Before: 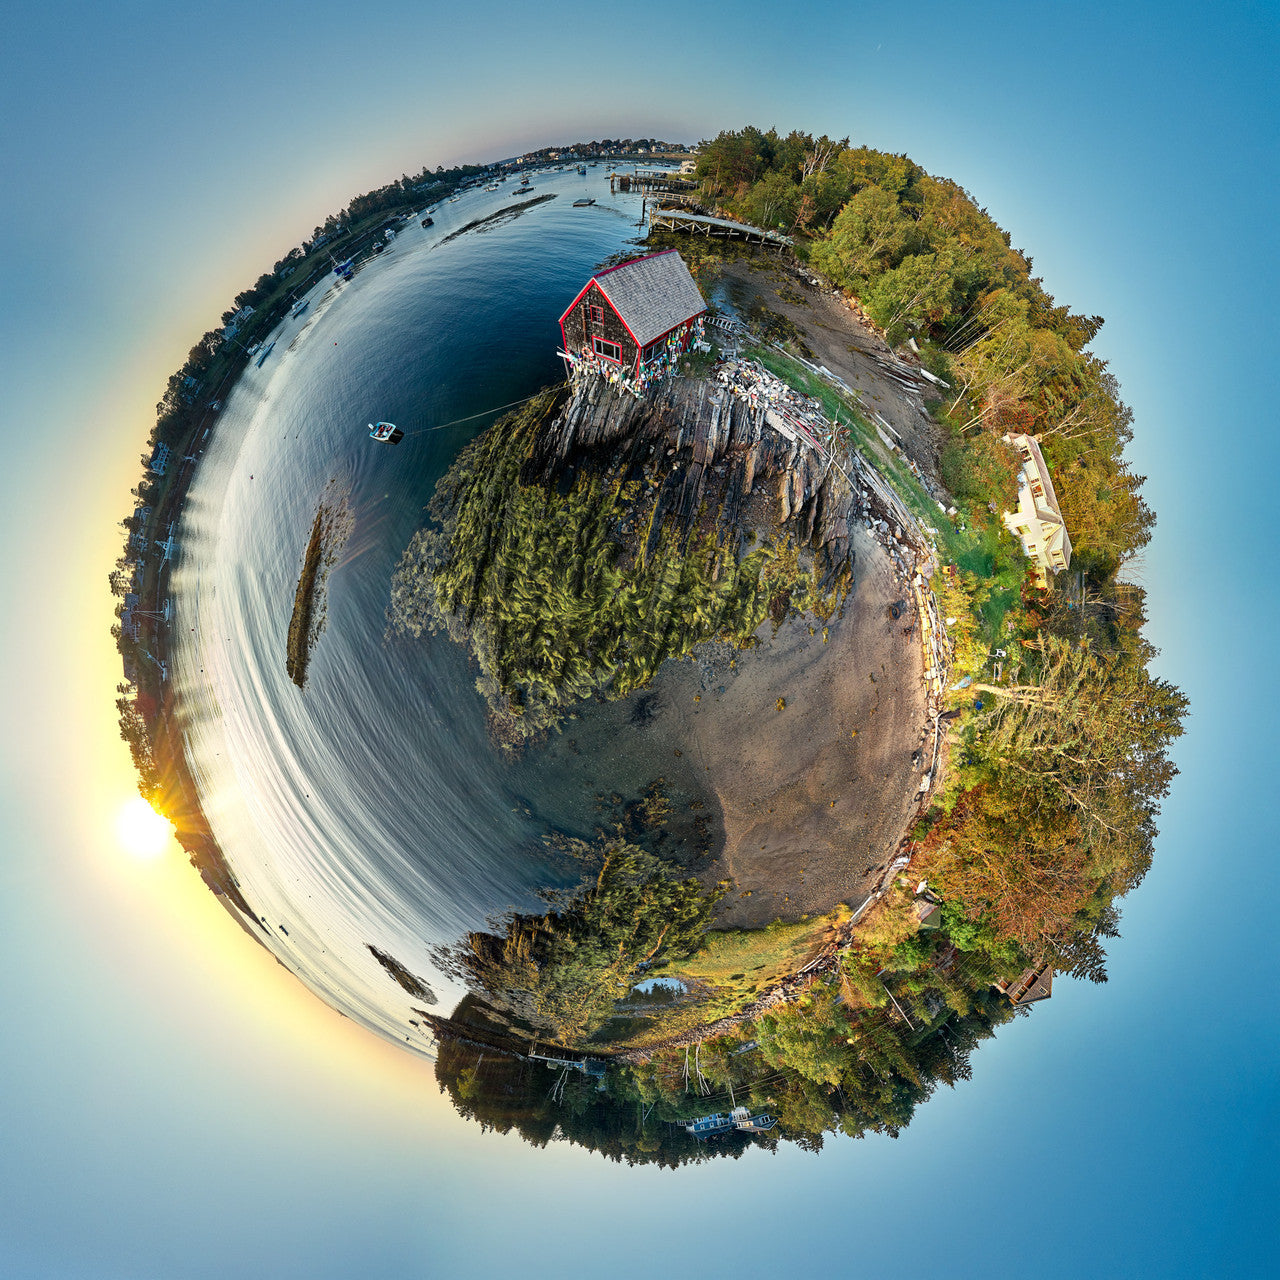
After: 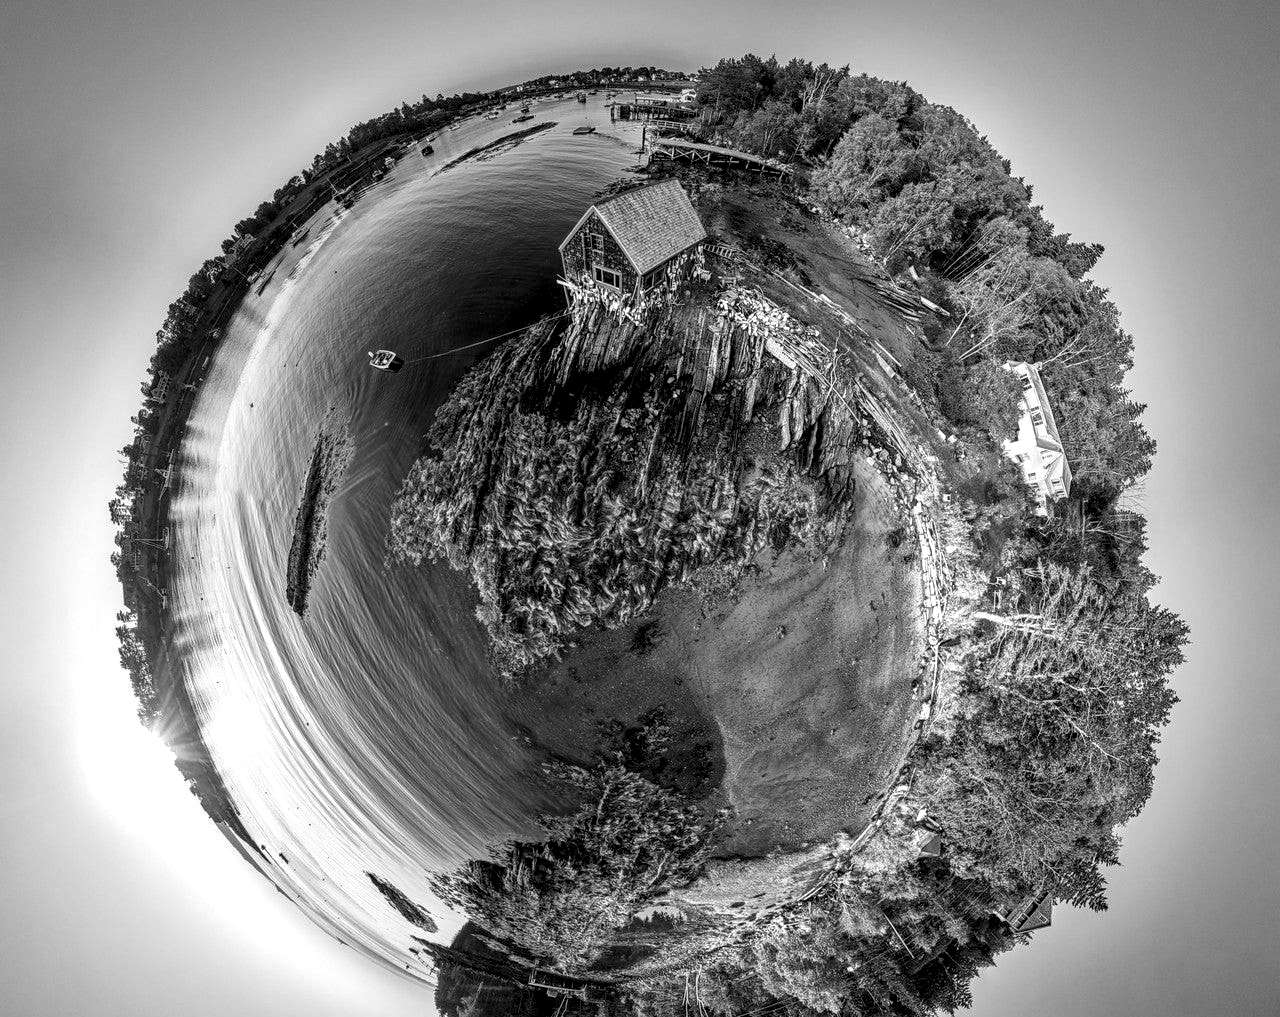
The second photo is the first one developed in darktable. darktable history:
crop and rotate: top 5.656%, bottom 14.838%
color calibration: output gray [0.714, 0.278, 0, 0], illuminant as shot in camera, x 0.379, y 0.396, temperature 4146.3 K
local contrast: detail 156%
